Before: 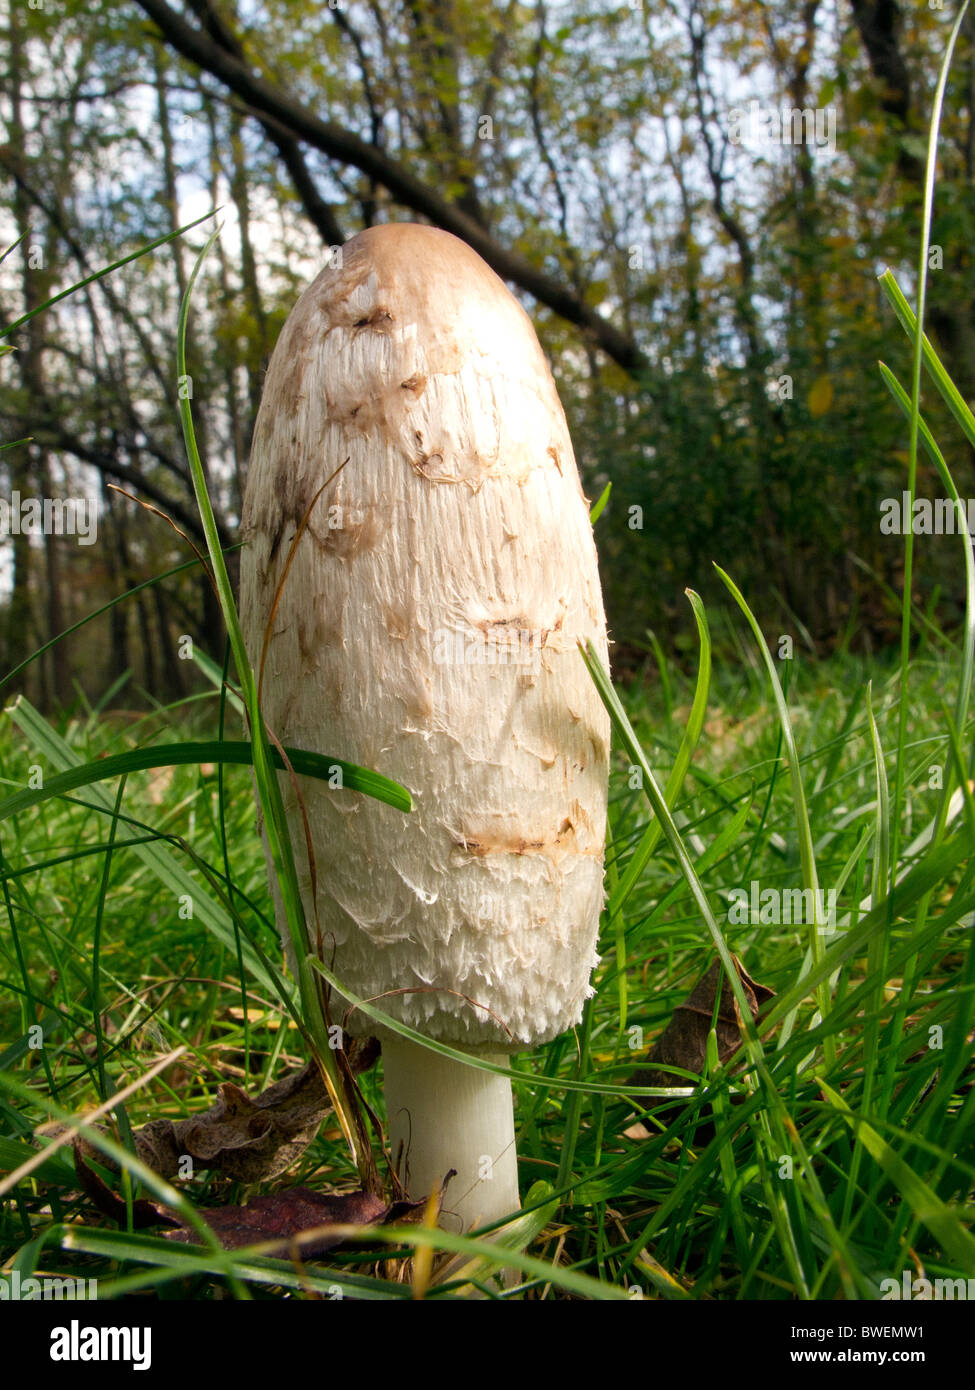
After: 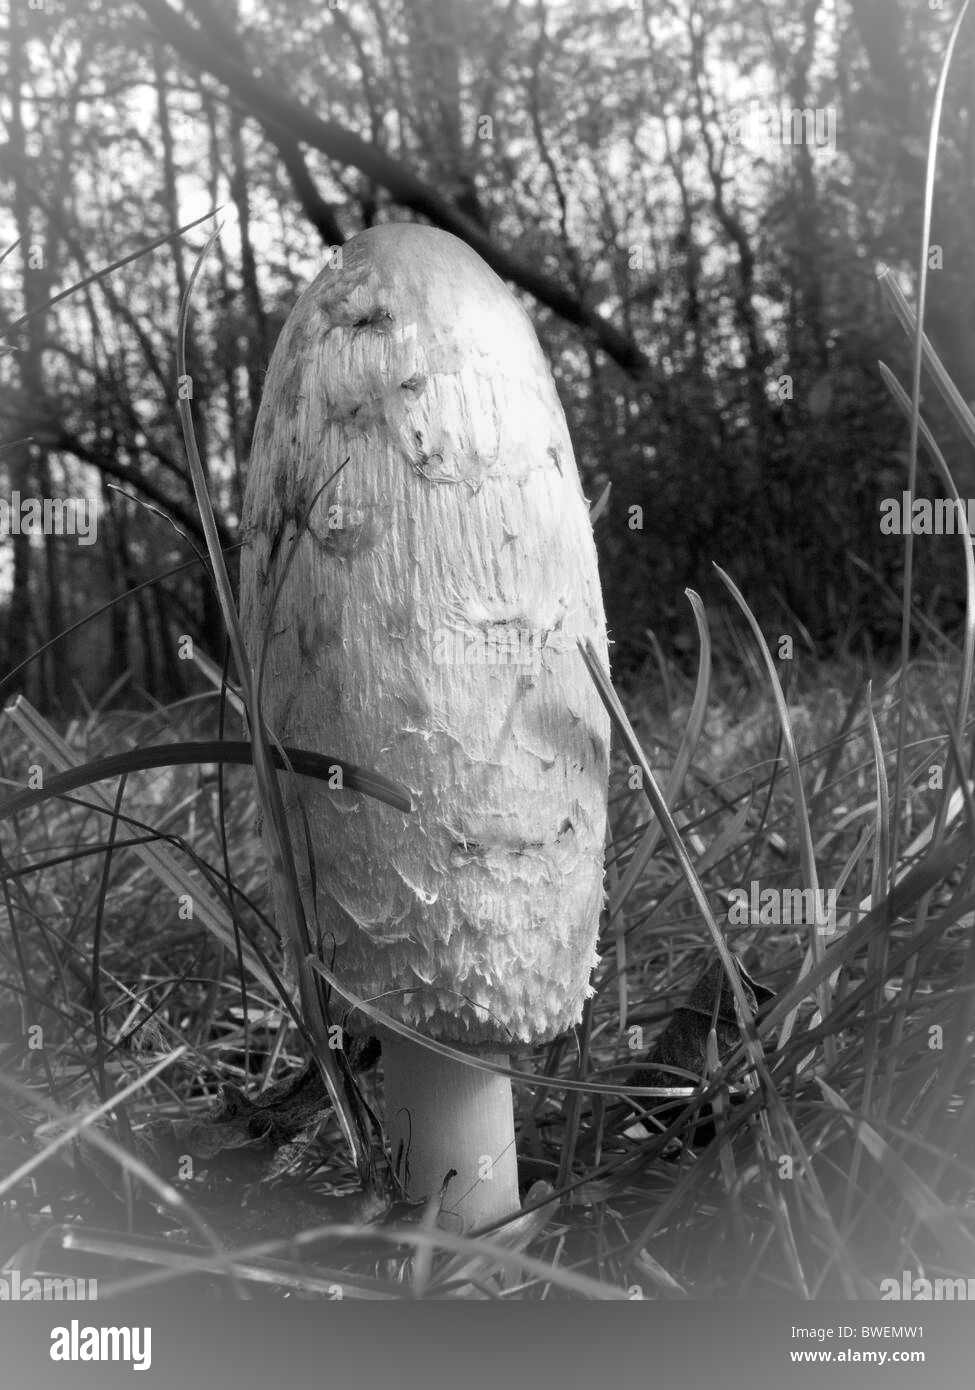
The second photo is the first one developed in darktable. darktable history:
color calibration: output gray [0.25, 0.35, 0.4, 0], illuminant same as pipeline (D50), adaptation XYZ, x 0.345, y 0.358, temperature 5015.42 K
velvia: strength 45.41%
vignetting: fall-off start 71.62%, brightness 0.292, saturation 0.002
